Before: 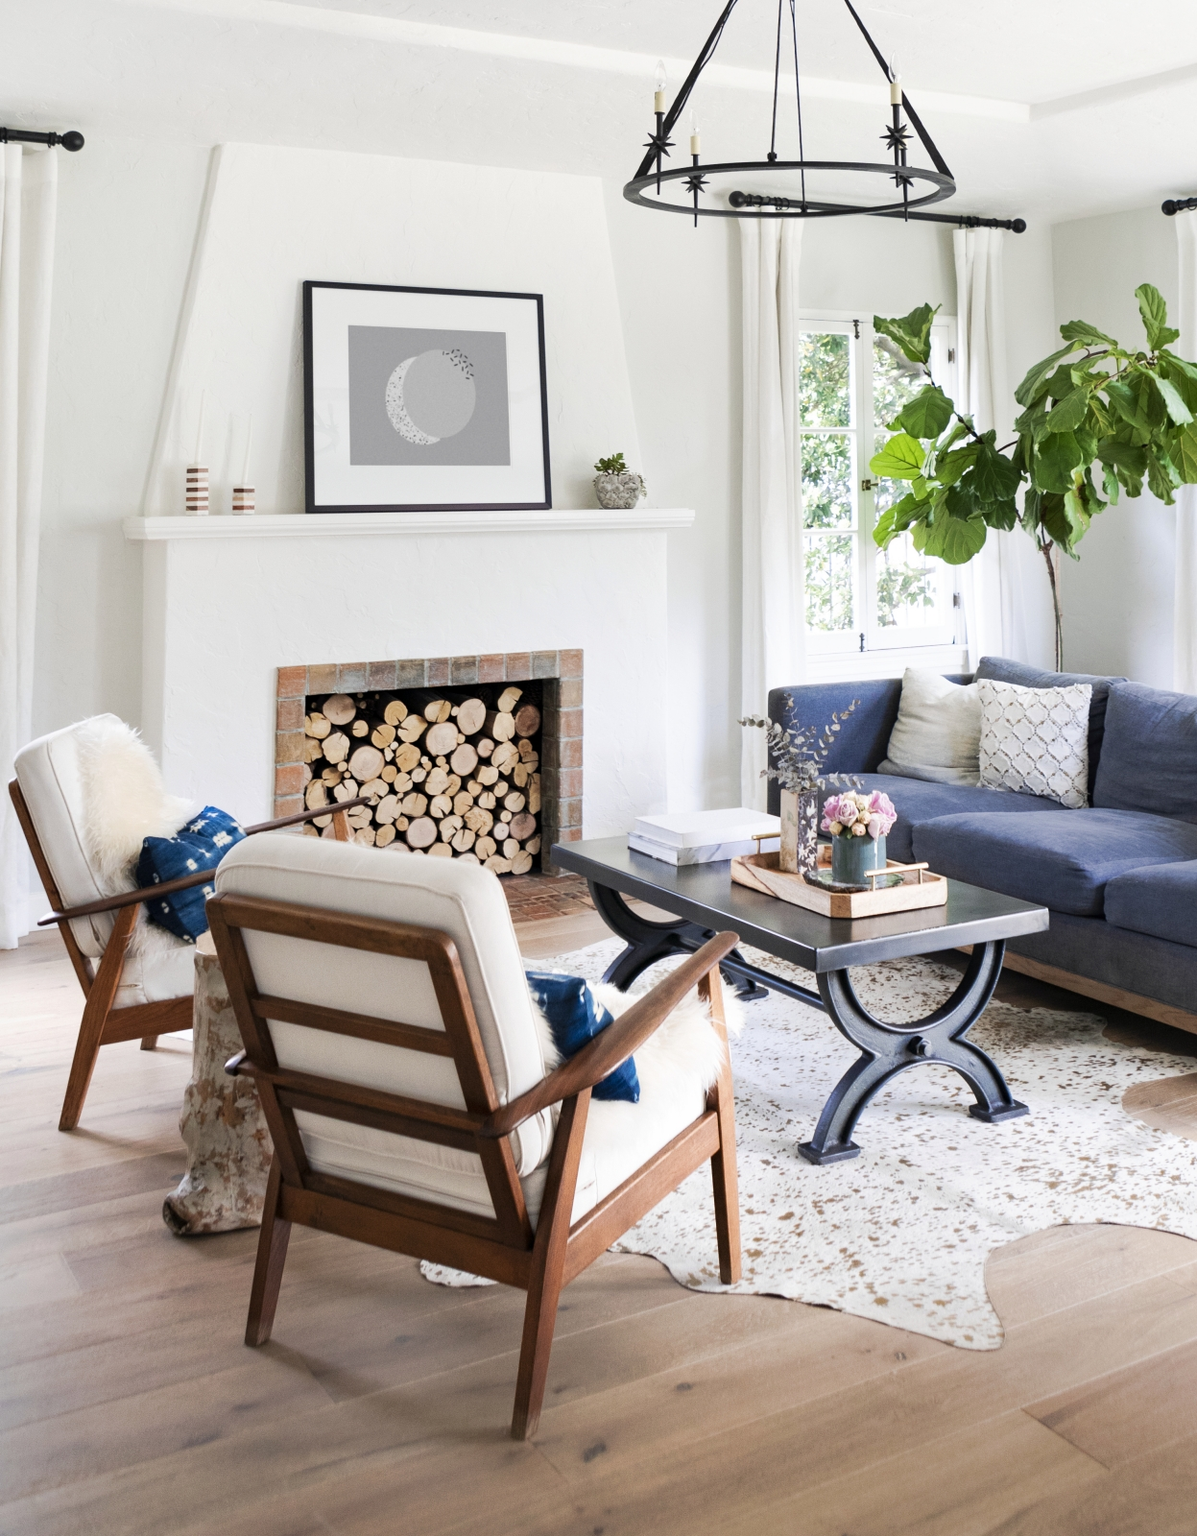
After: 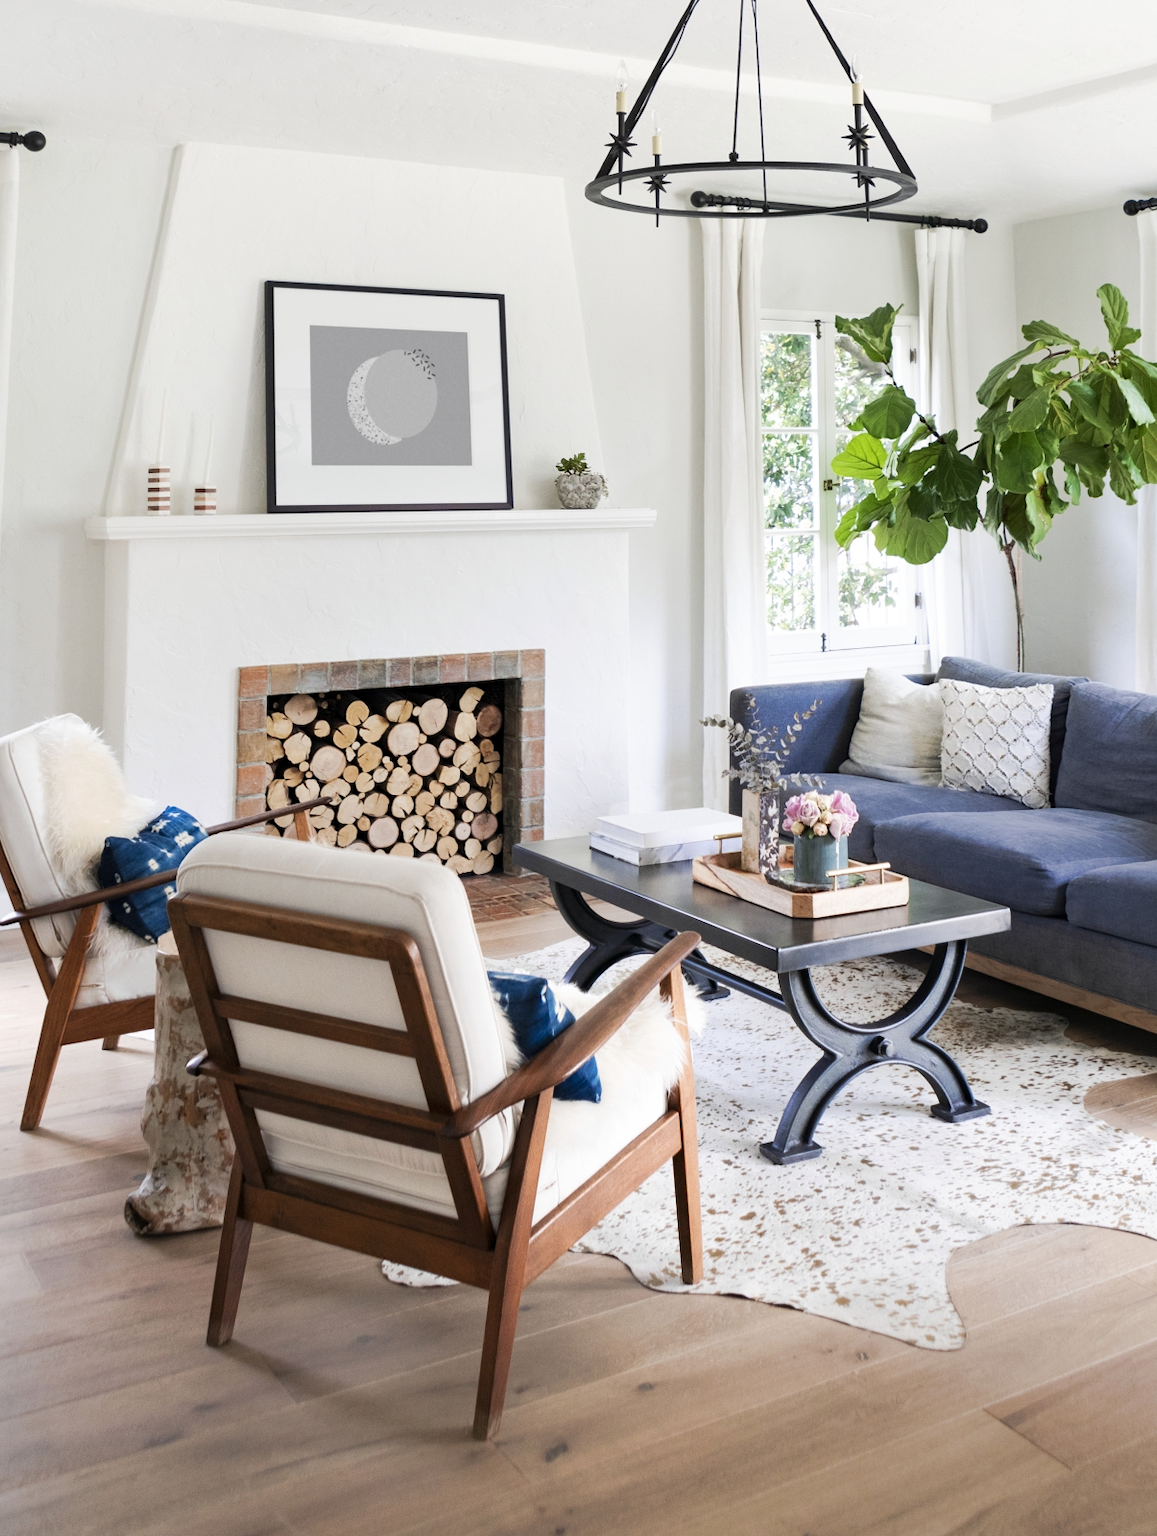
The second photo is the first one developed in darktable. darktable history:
crop and rotate: left 3.244%
